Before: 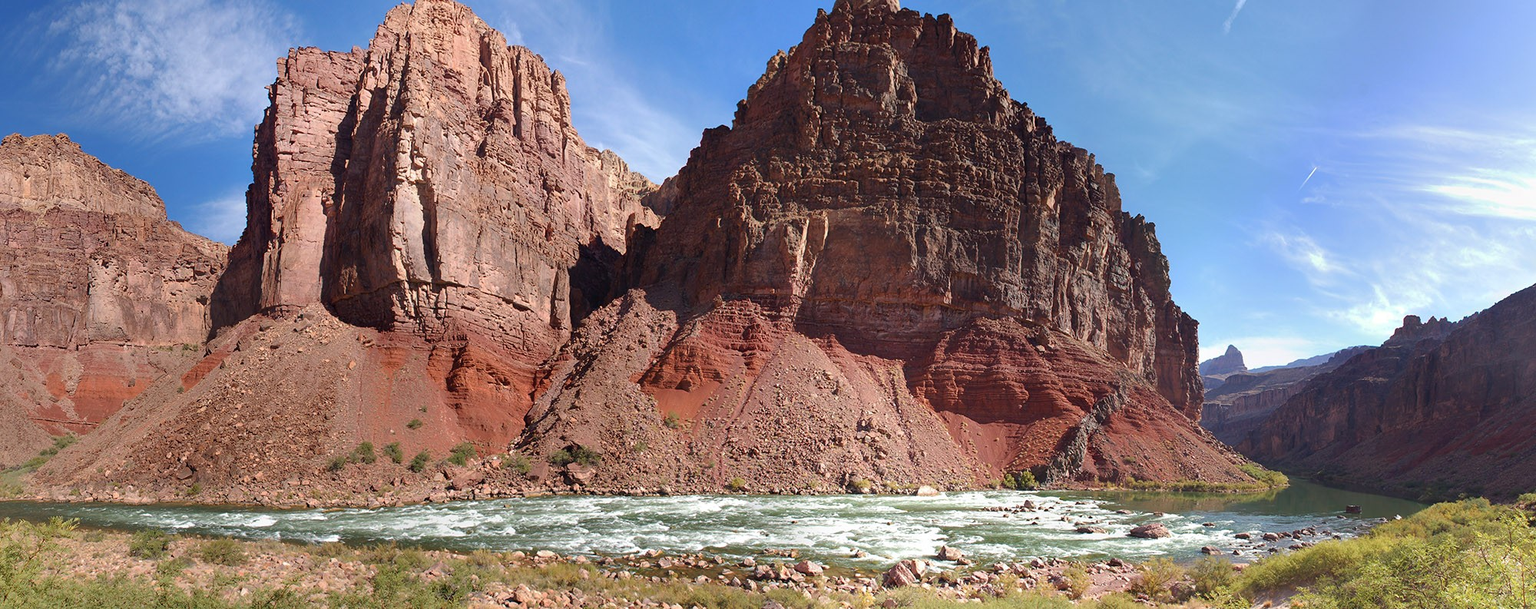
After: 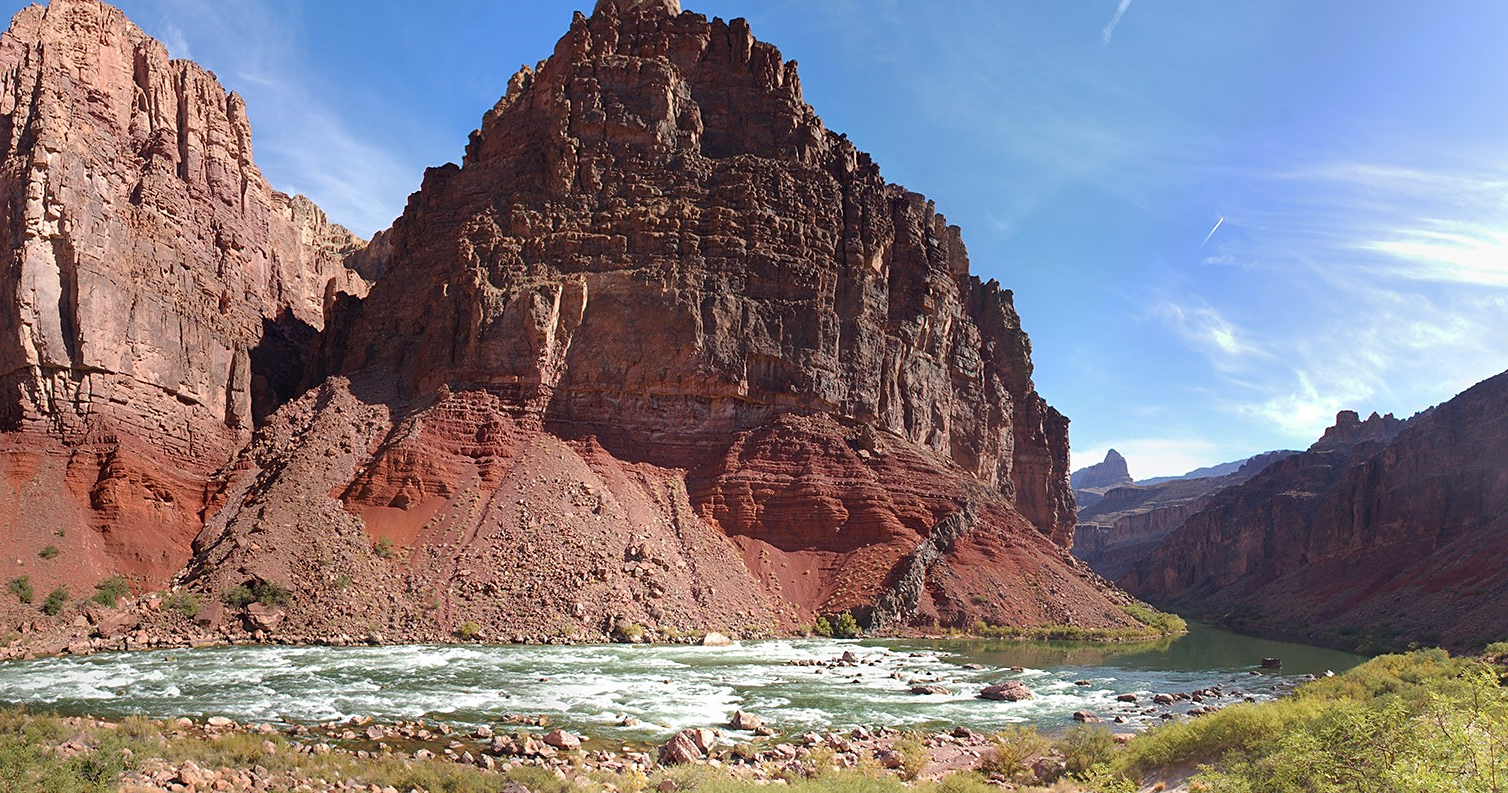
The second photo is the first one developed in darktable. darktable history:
crop and rotate: left 24.6%
sharpen: amount 0.2
